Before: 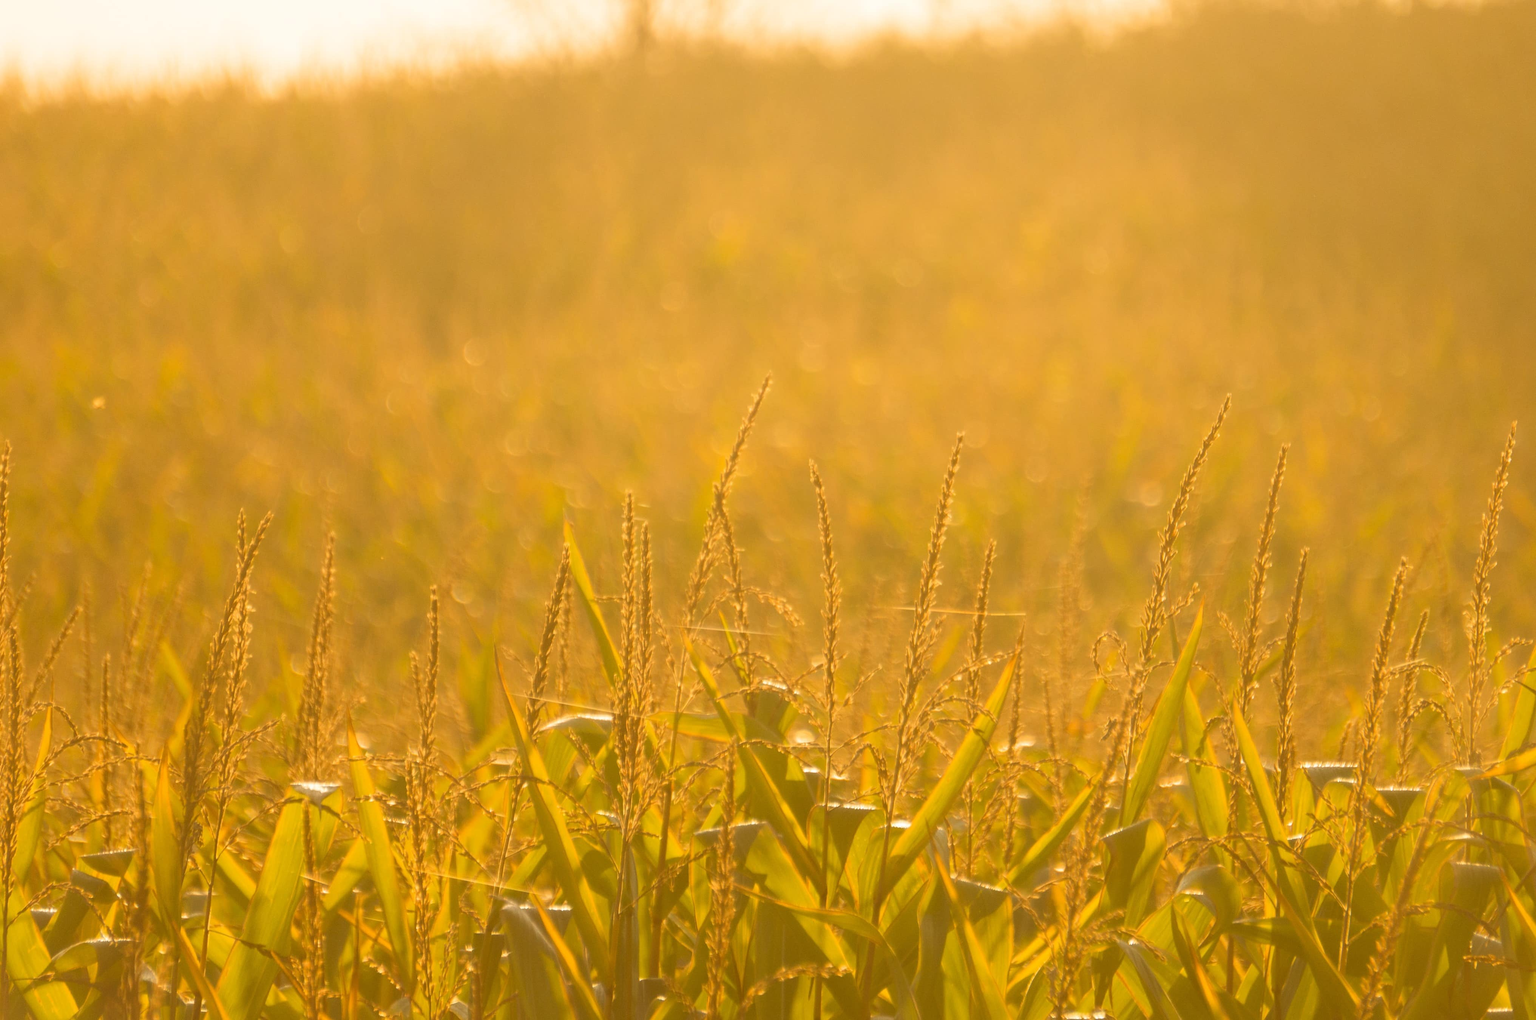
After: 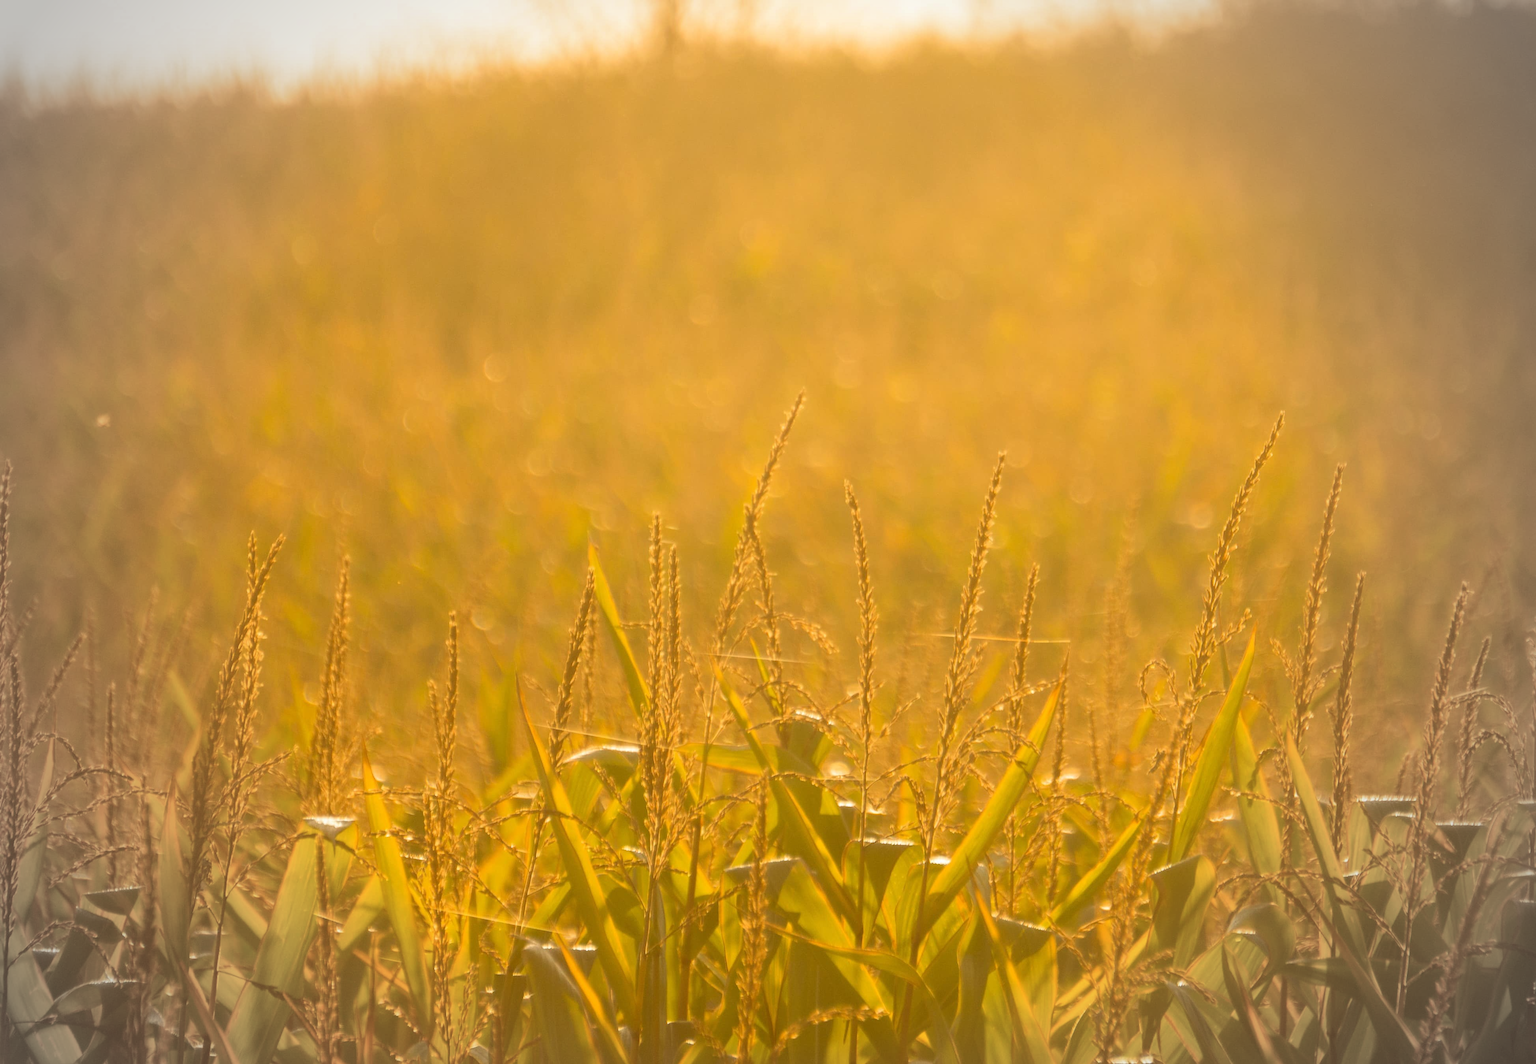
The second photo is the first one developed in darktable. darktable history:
crop: right 4.126%, bottom 0.031%
vignetting: fall-off start 67.15%, brightness -0.442, saturation -0.691, width/height ratio 1.011, unbound false
